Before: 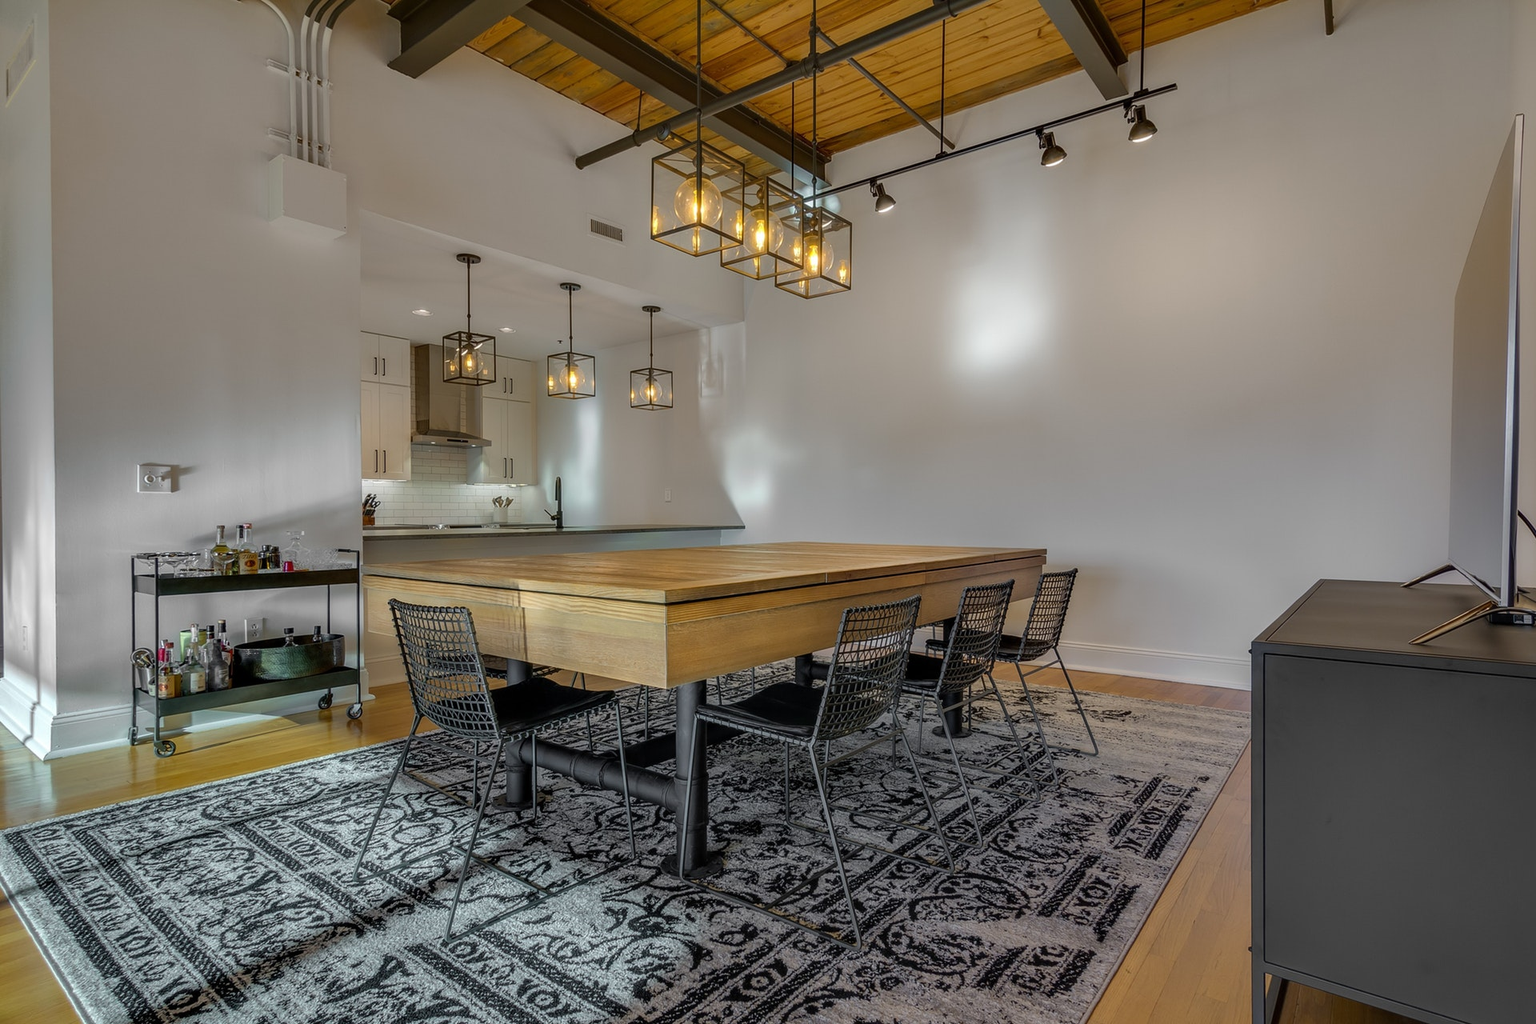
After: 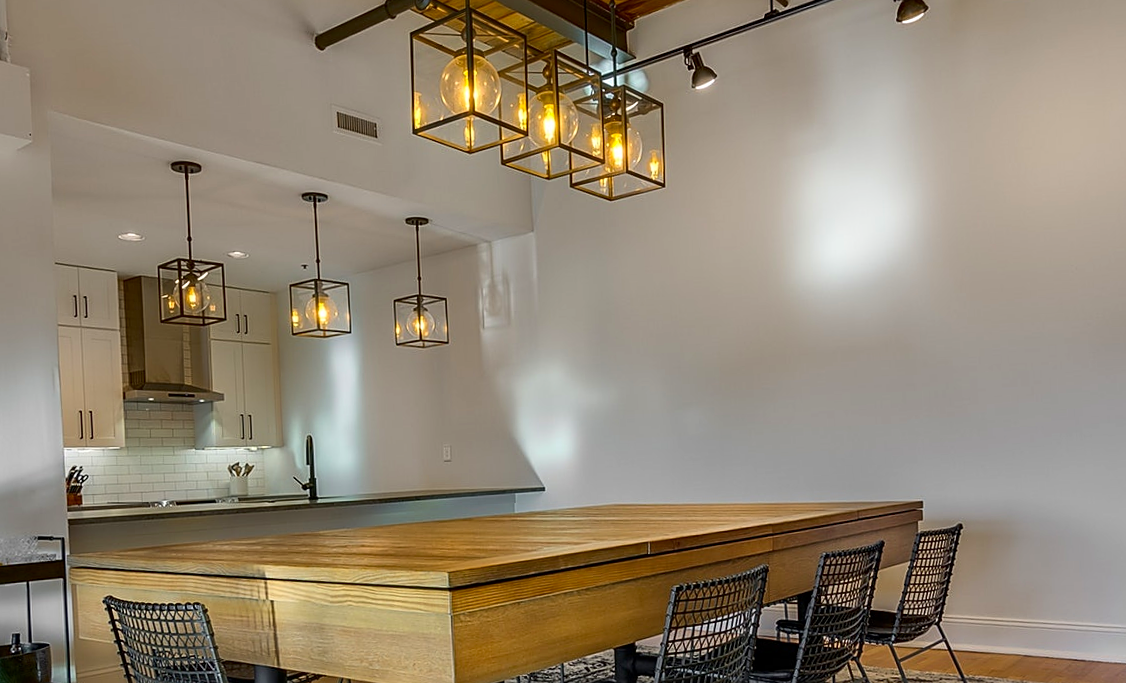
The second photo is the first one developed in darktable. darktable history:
contrast brightness saturation: contrast 0.16, saturation 0.32
rotate and perspective: rotation -2.29°, automatic cropping off
crop: left 20.932%, top 15.471%, right 21.848%, bottom 34.081%
sharpen: on, module defaults
